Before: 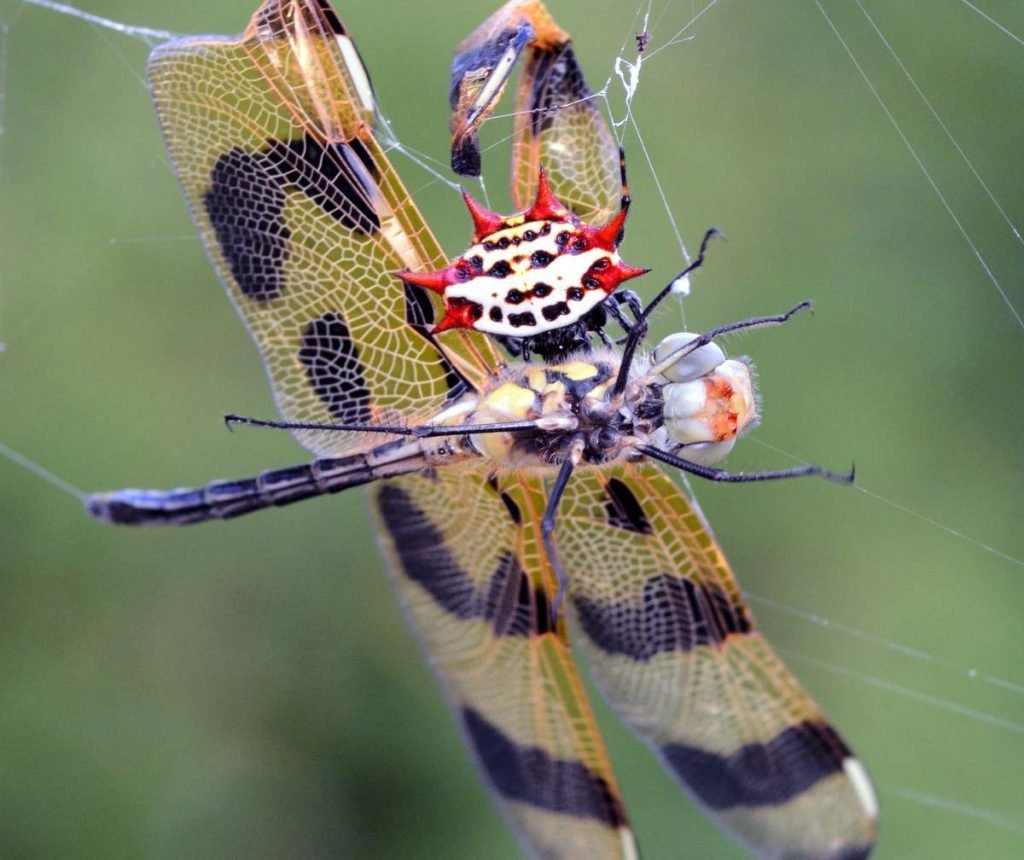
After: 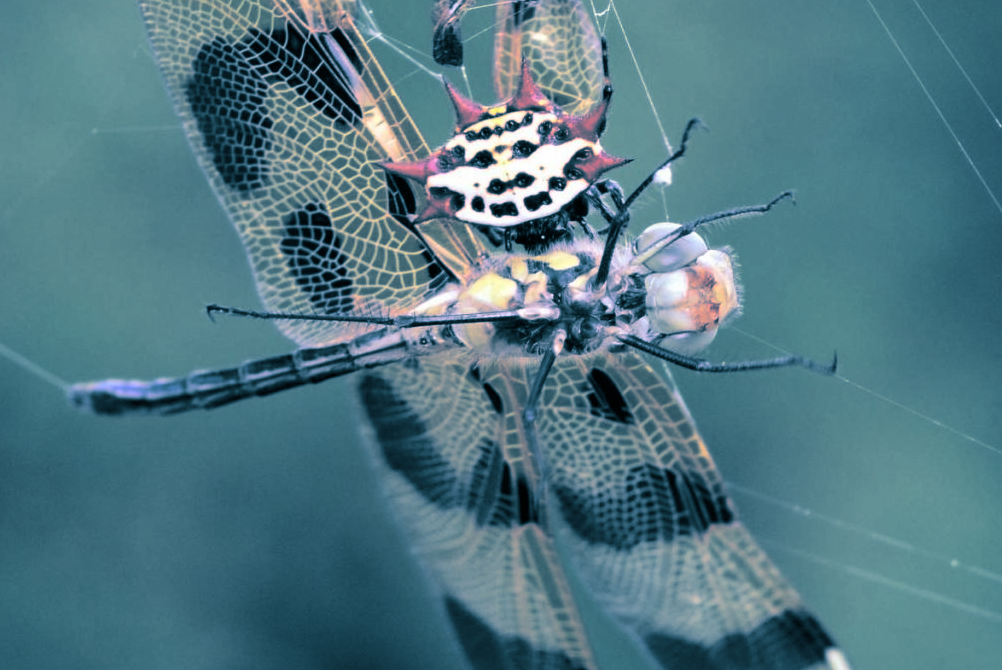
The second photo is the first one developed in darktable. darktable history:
crop and rotate: left 1.814%, top 12.818%, right 0.25%, bottom 9.225%
split-toning: shadows › hue 212.4°, balance -70
